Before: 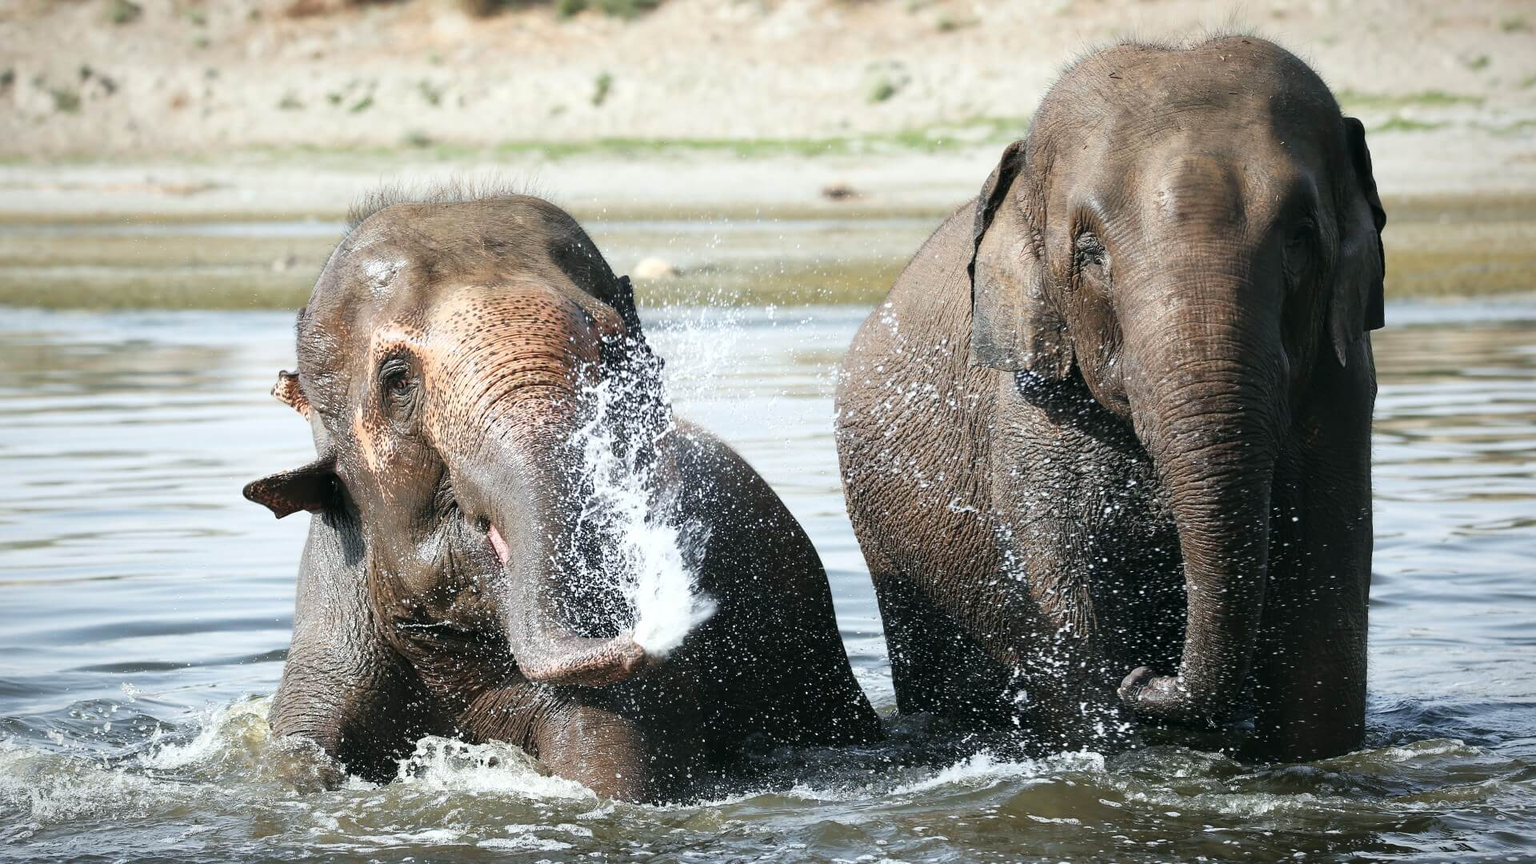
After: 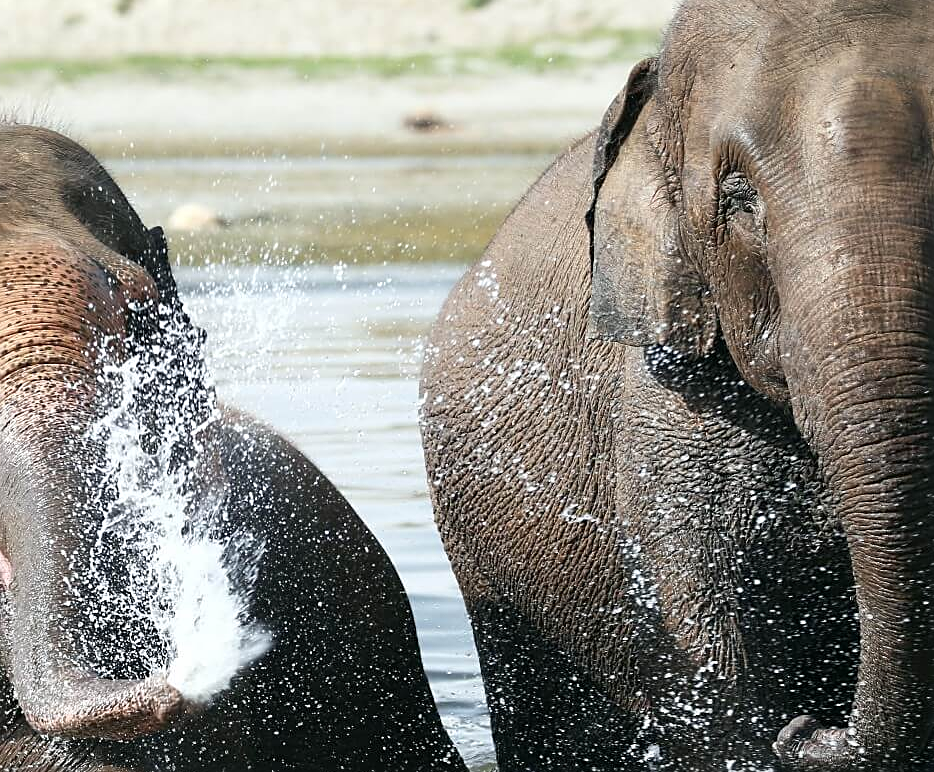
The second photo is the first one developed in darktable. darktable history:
crop: left 32.516%, top 11.001%, right 18.811%, bottom 17.454%
sharpen: on, module defaults
